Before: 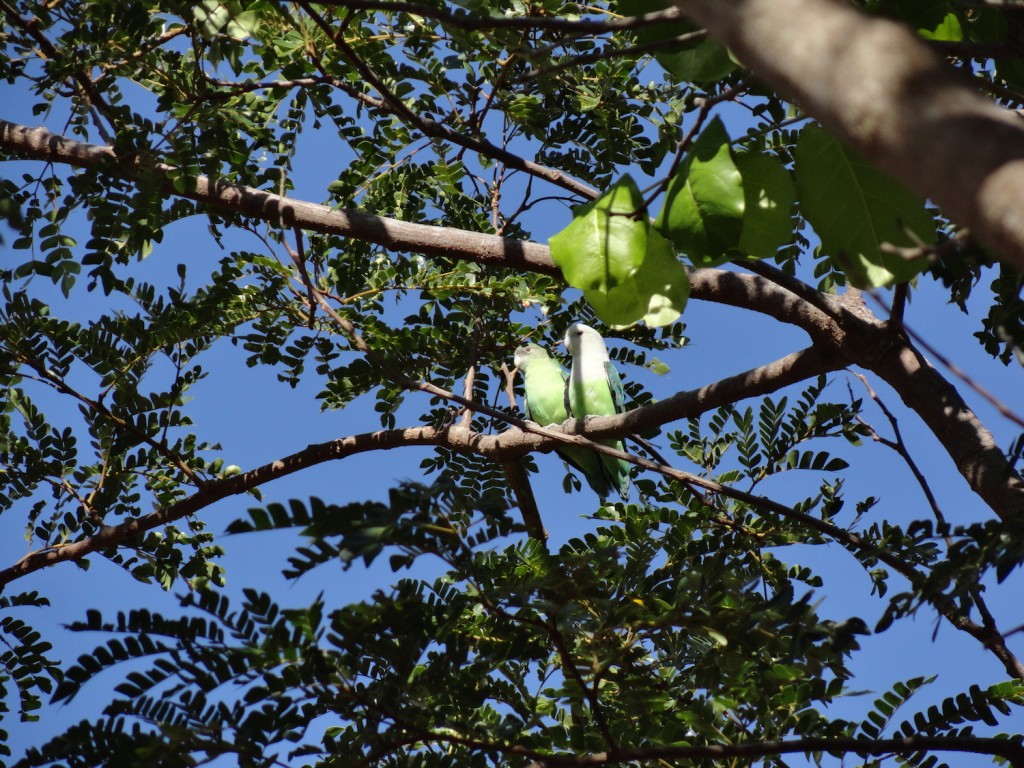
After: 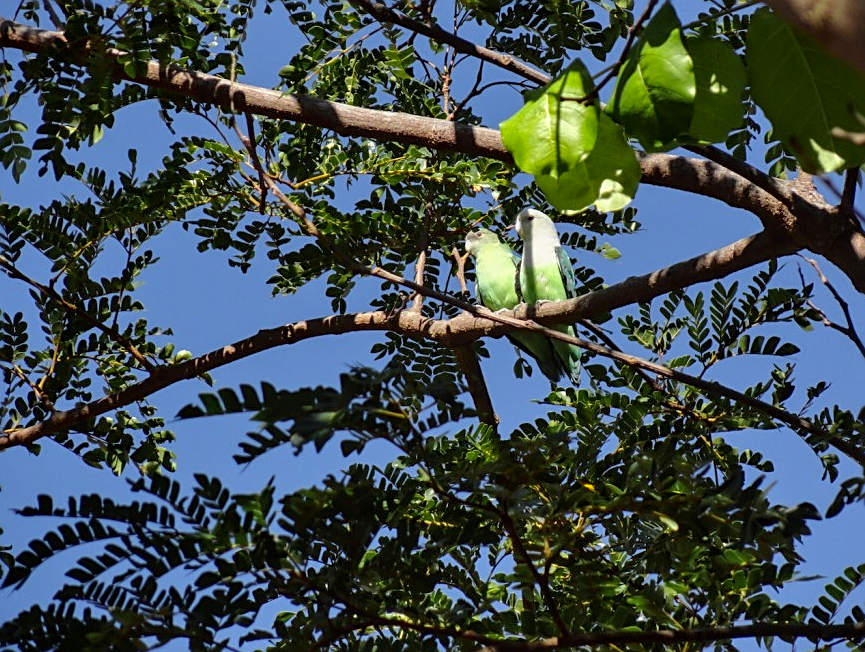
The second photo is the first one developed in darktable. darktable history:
crop and rotate: left 4.792%, top 15.068%, right 10.651%
exposure: exposure -0.04 EV, compensate highlight preservation false
local contrast: on, module defaults
color zones: curves: ch0 [(0.224, 0.526) (0.75, 0.5)]; ch1 [(0.055, 0.526) (0.224, 0.761) (0.377, 0.526) (0.75, 0.5)]
sharpen: on, module defaults
